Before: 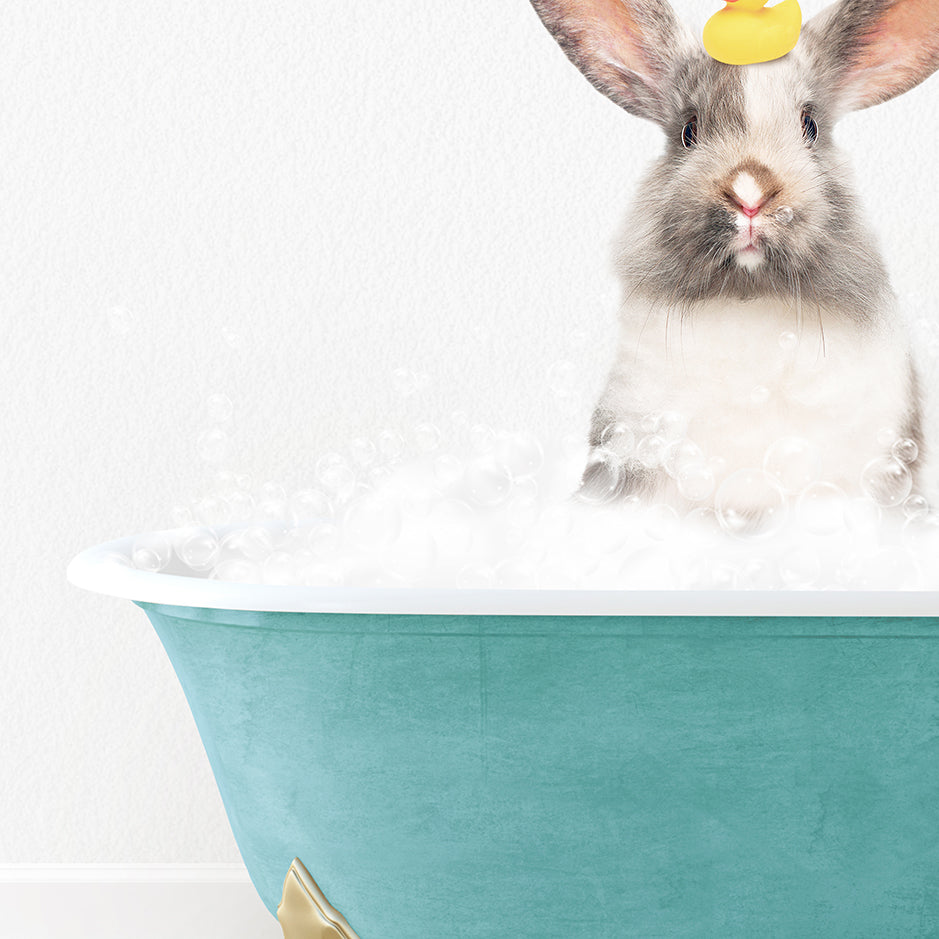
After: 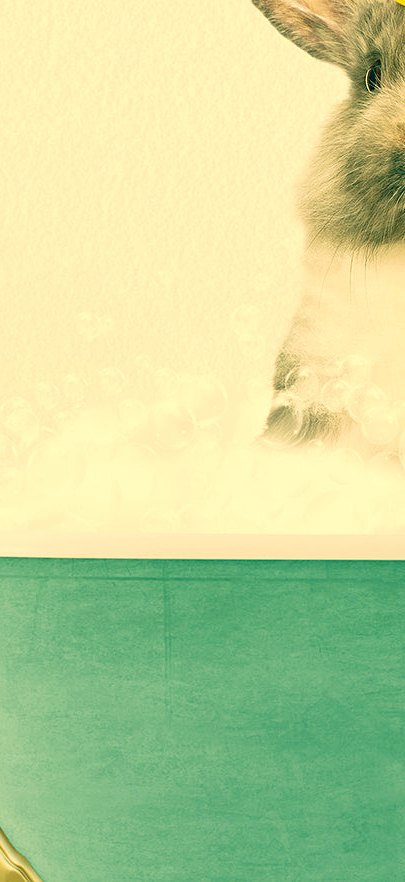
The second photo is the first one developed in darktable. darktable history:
crop: left 33.707%, top 6.019%, right 23.113%
velvia: on, module defaults
color correction: highlights a* 5.65, highlights b* 33.31, shadows a* -26.43, shadows b* 3.99
